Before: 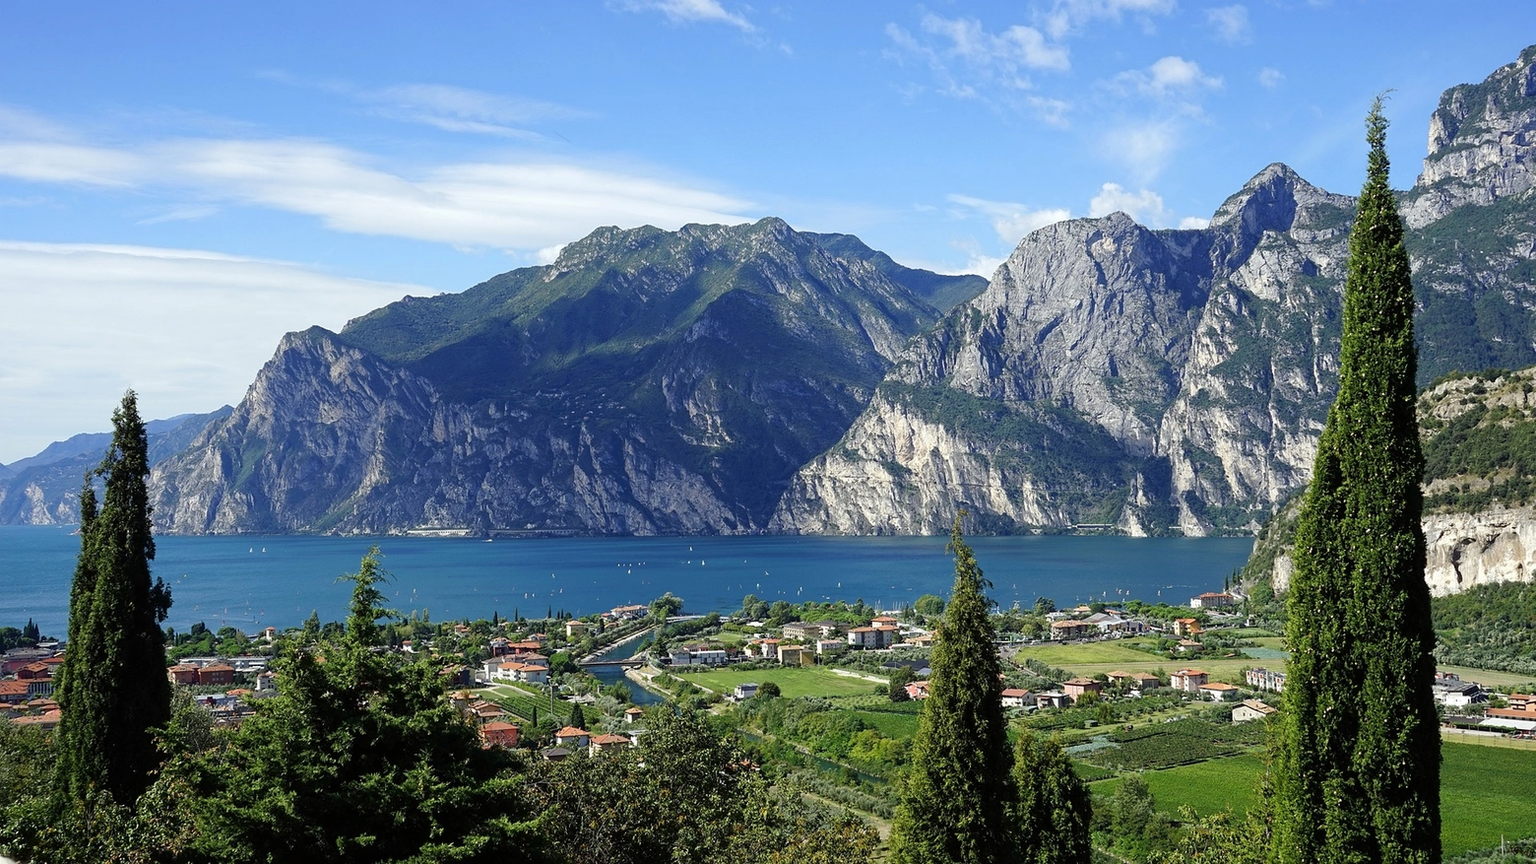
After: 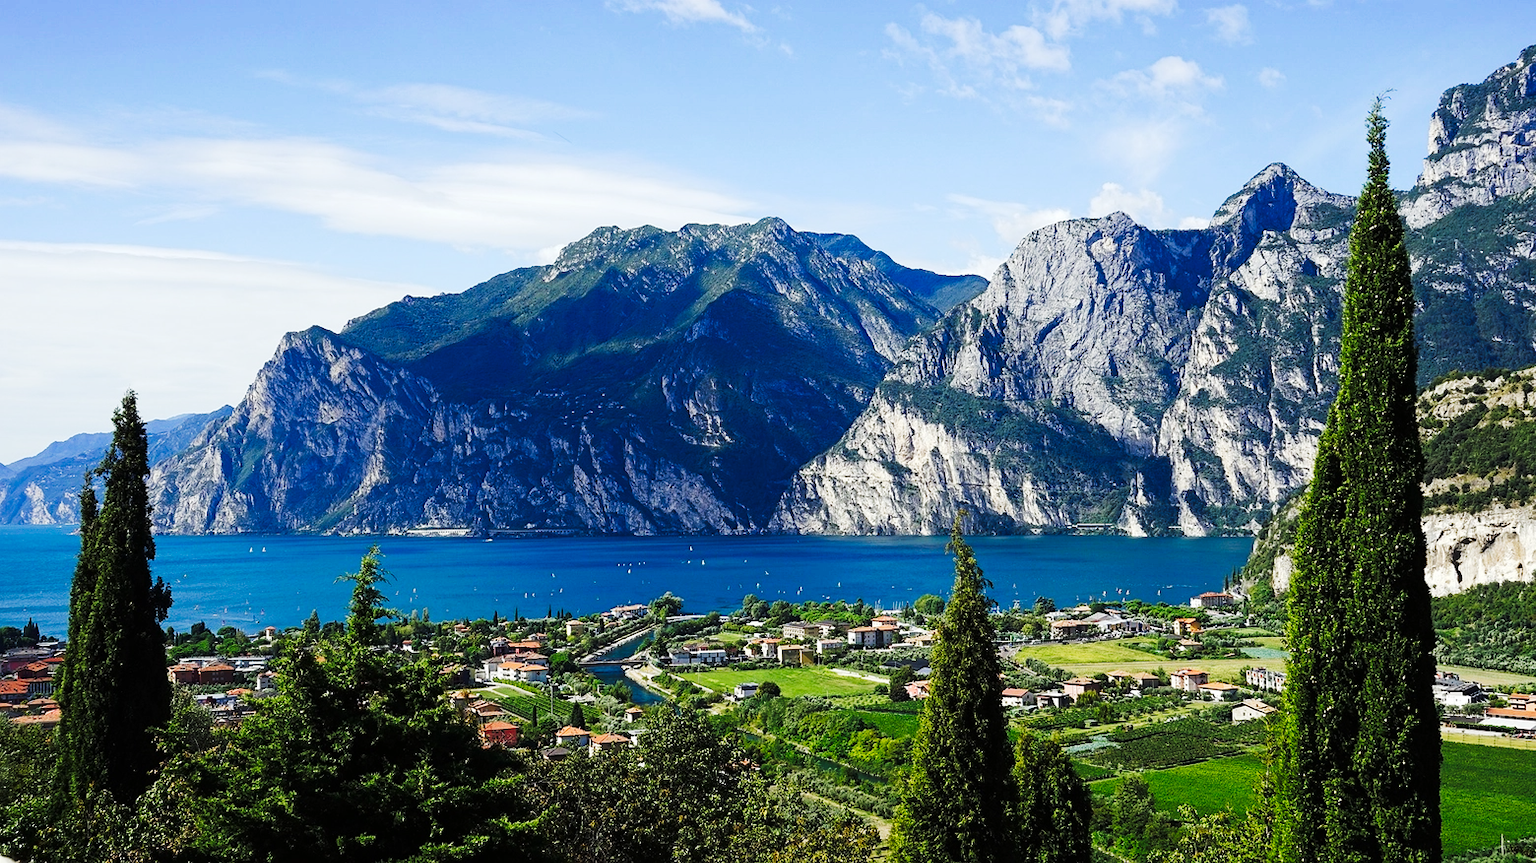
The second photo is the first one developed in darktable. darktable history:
tone curve: curves: ch0 [(0, 0) (0.288, 0.201) (0.683, 0.793) (1, 1)], preserve colors none
